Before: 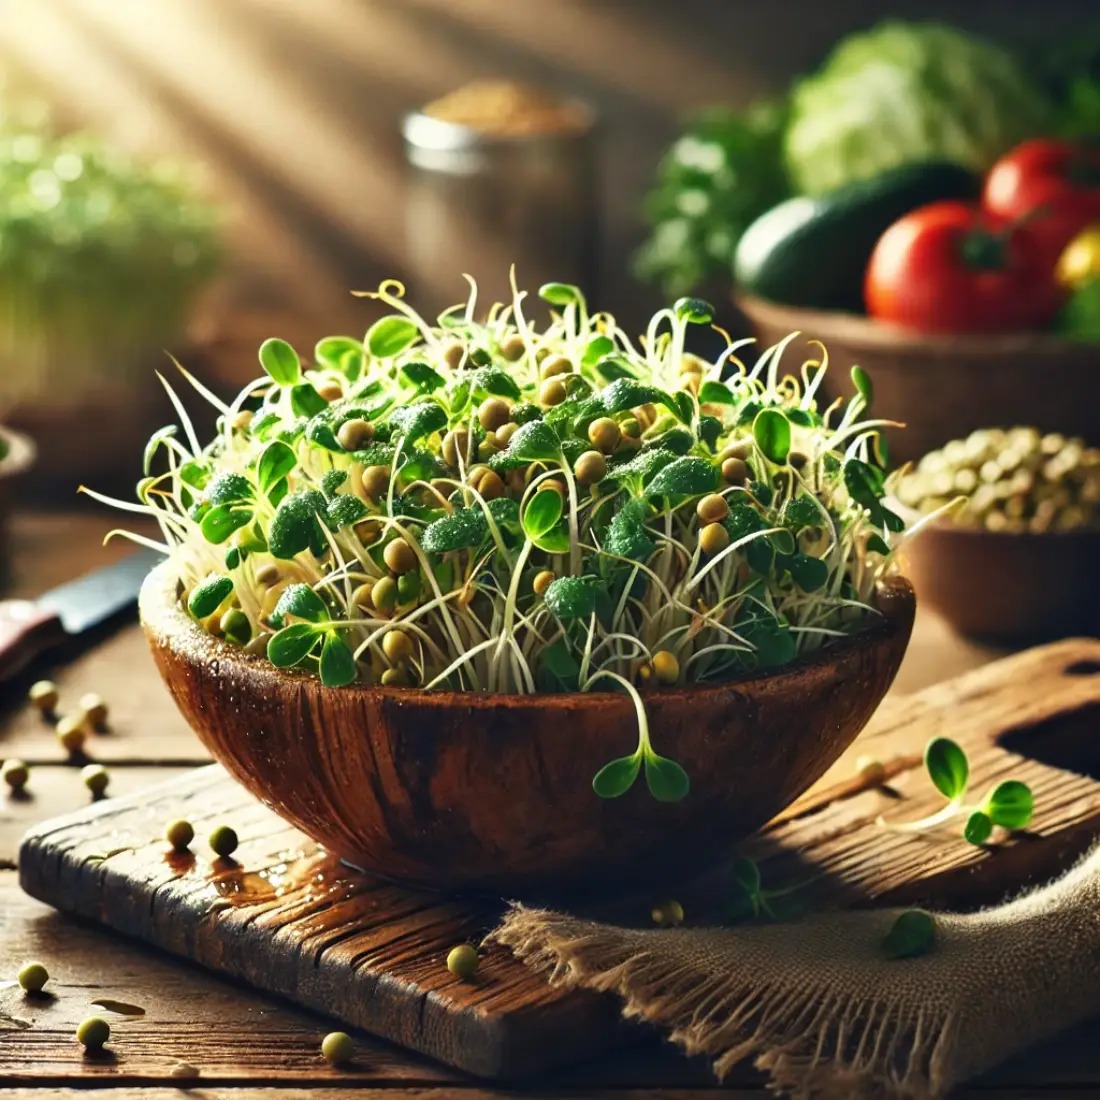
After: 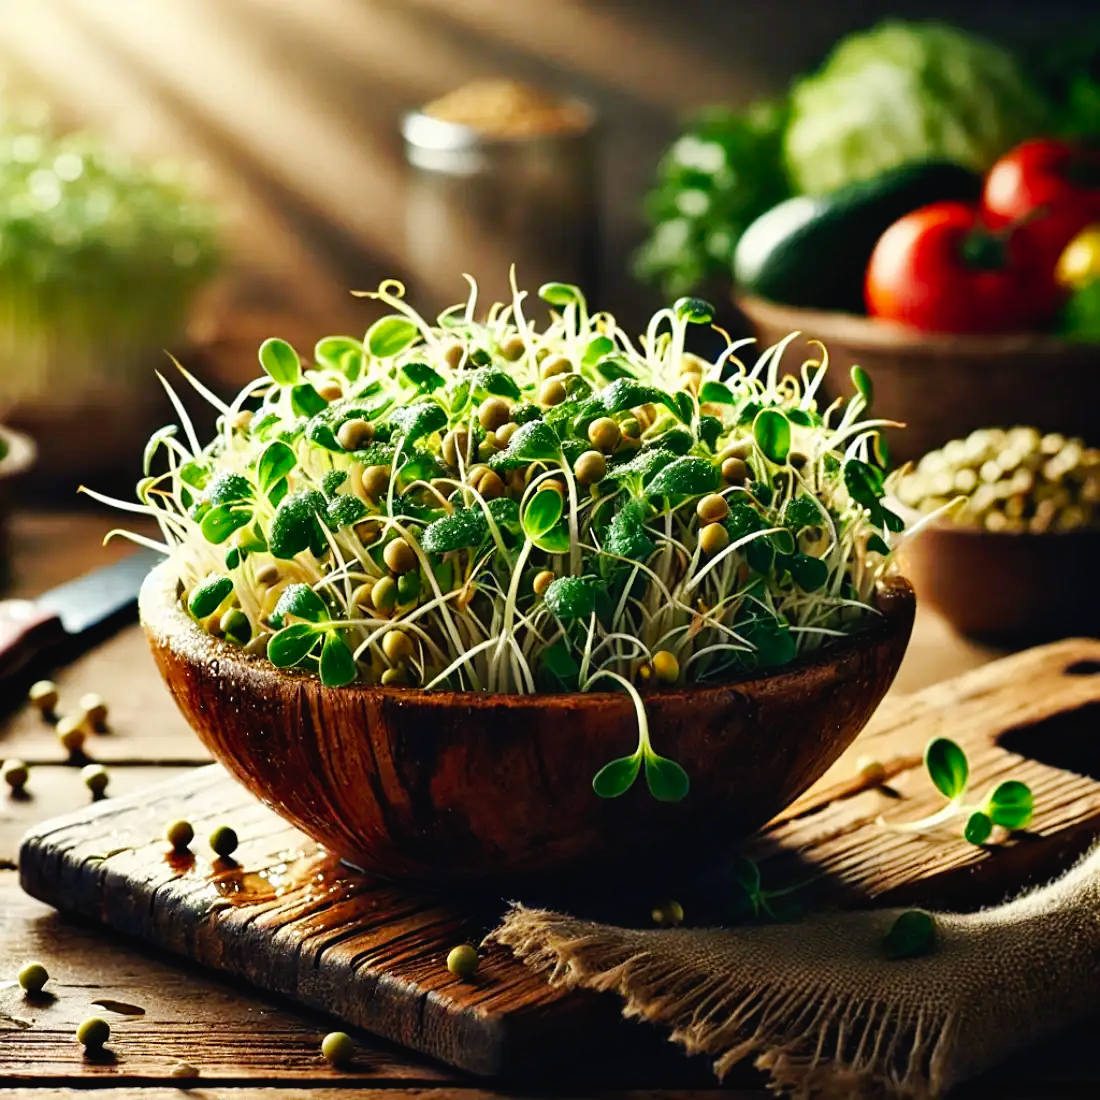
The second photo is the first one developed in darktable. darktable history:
sharpen: amount 0.216
tone curve: curves: ch0 [(0, 0.019) (0.11, 0.036) (0.259, 0.214) (0.378, 0.365) (0.499, 0.529) (1, 1)], preserve colors none
